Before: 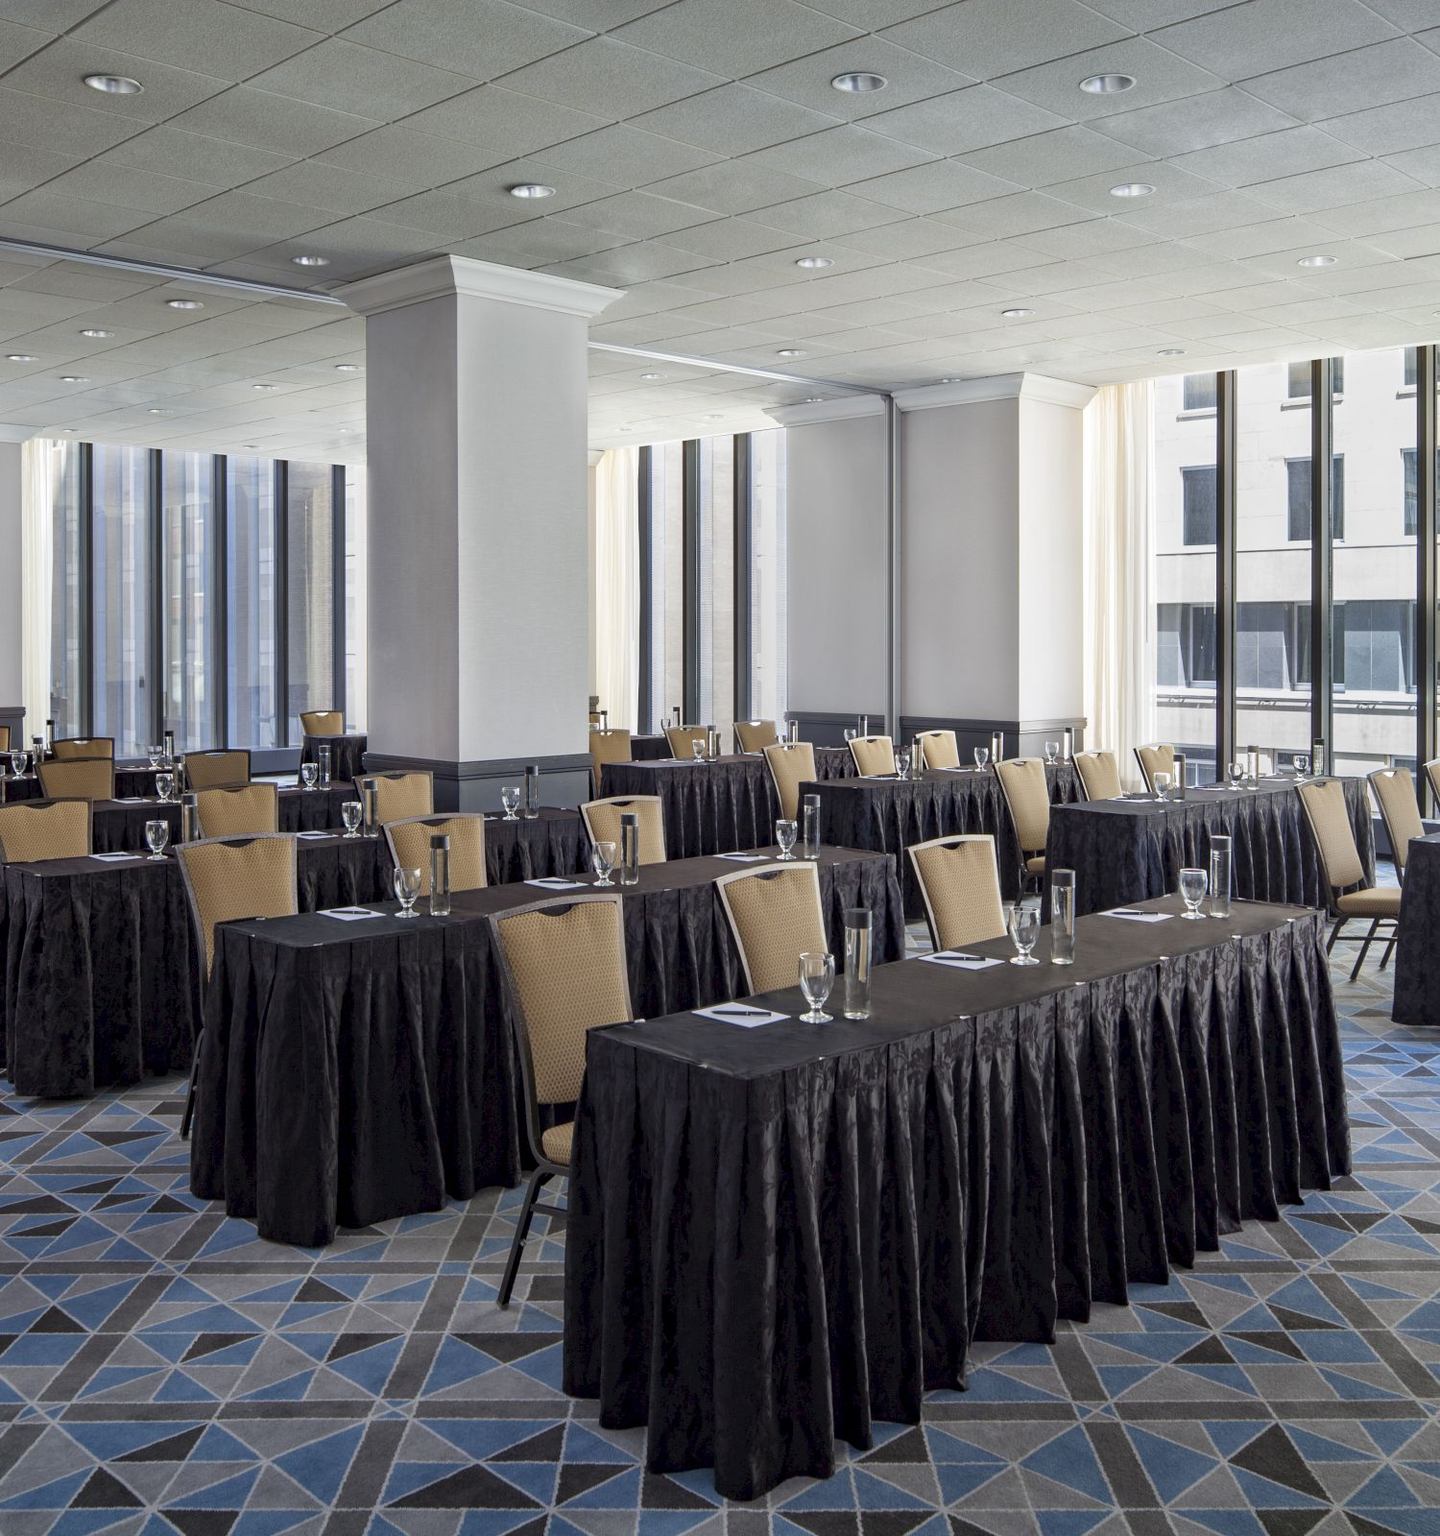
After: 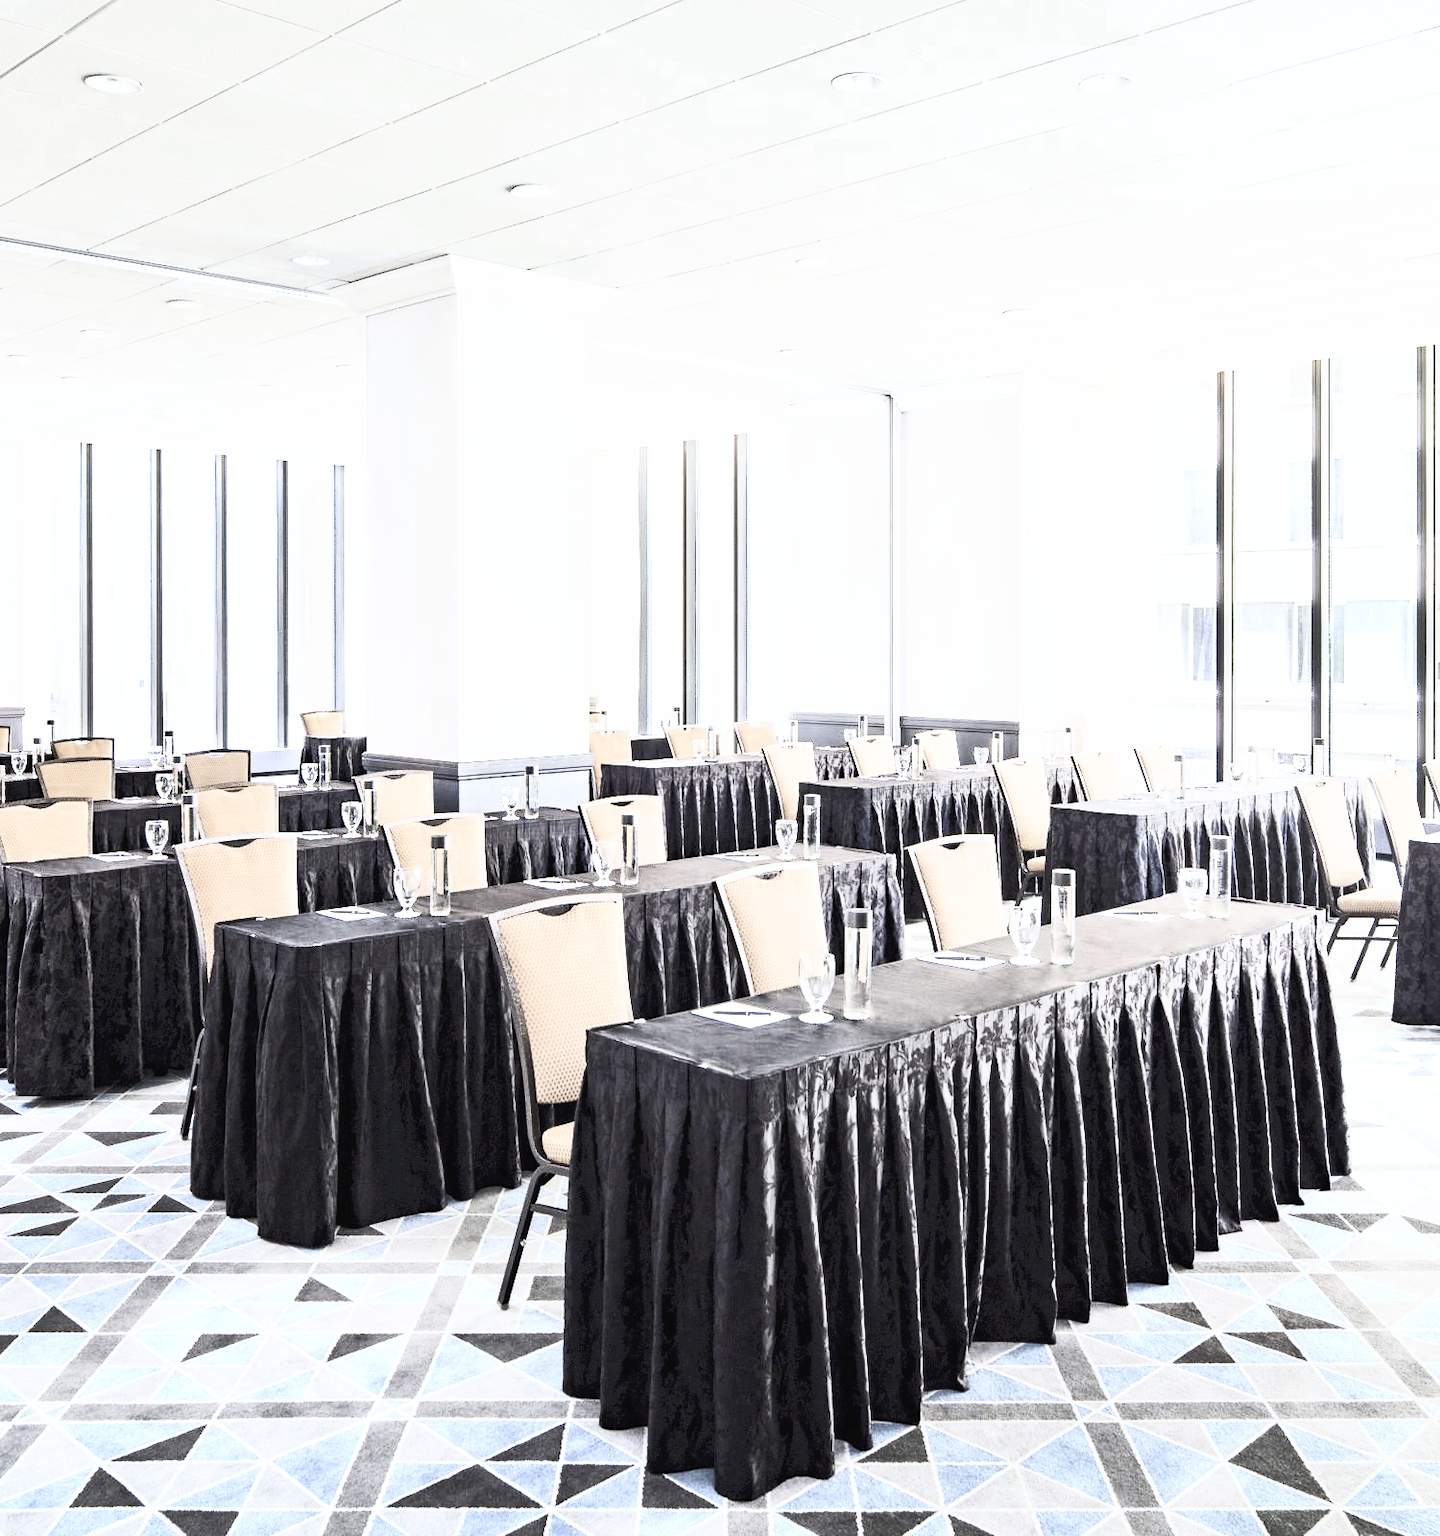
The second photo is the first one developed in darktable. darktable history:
white balance: red 0.986, blue 1.01
sigmoid: on, module defaults
color zones: curves: ch0 [(0, 0.5) (0.125, 0.4) (0.25, 0.5) (0.375, 0.4) (0.5, 0.4) (0.625, 0.6) (0.75, 0.6) (0.875, 0.5)]; ch1 [(0, 0.35) (0.125, 0.45) (0.25, 0.35) (0.375, 0.35) (0.5, 0.35) (0.625, 0.35) (0.75, 0.45) (0.875, 0.35)]; ch2 [(0, 0.6) (0.125, 0.5) (0.25, 0.5) (0.375, 0.6) (0.5, 0.6) (0.625, 0.5) (0.75, 0.5) (0.875, 0.5)]
exposure: black level correction 0, exposure 1.7 EV, compensate exposure bias true, compensate highlight preservation false
contrast brightness saturation: contrast 0.57, brightness 0.57, saturation -0.34
